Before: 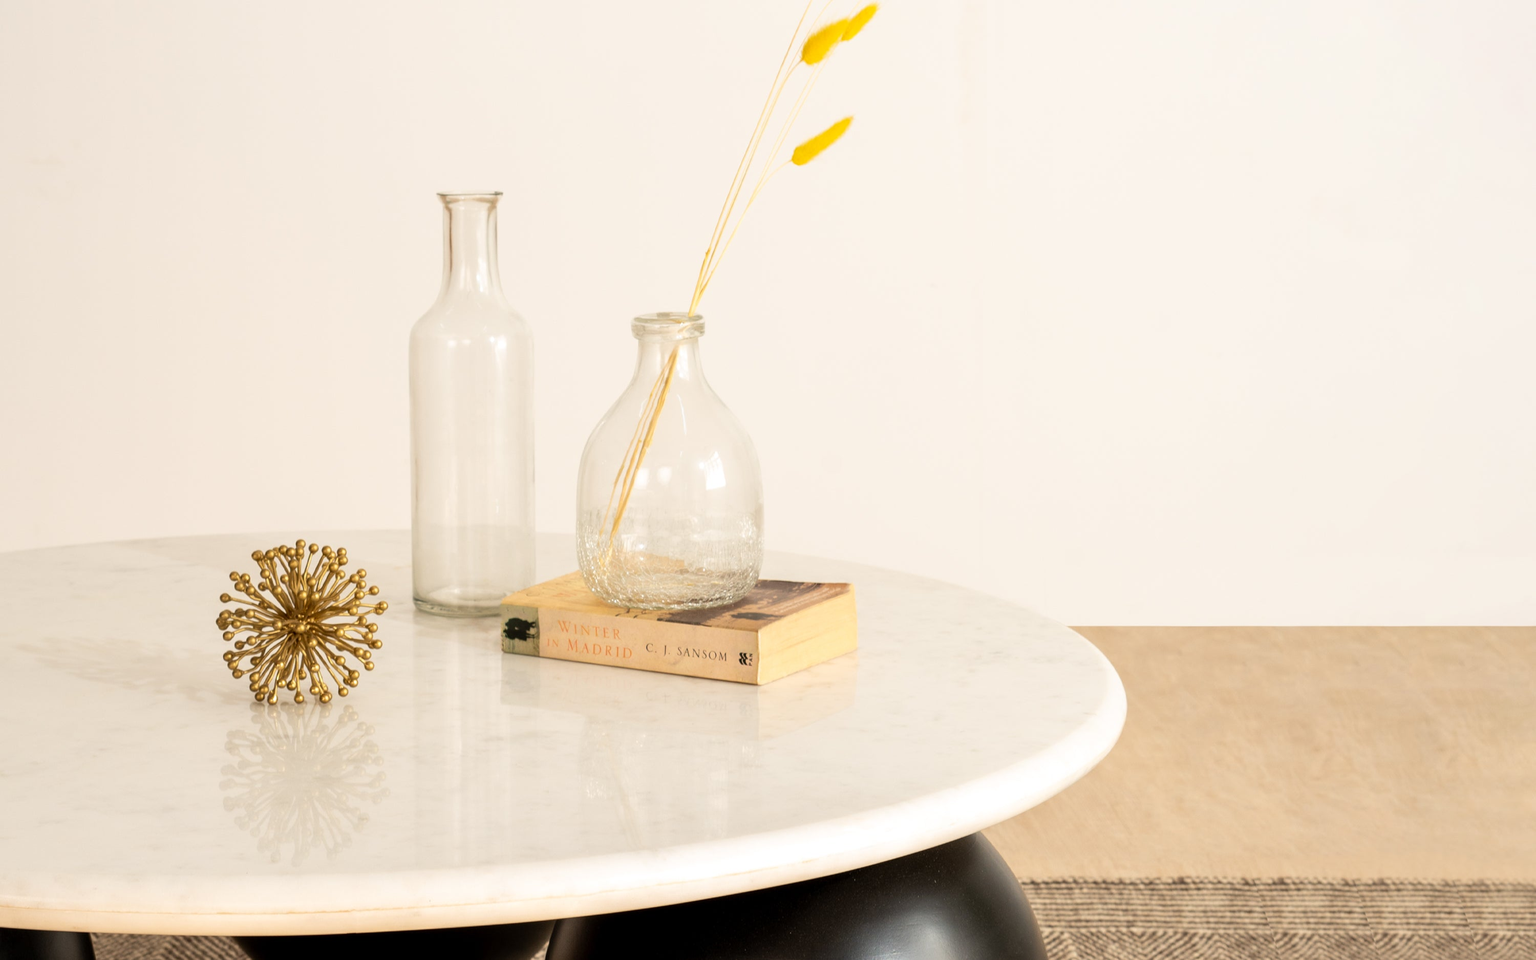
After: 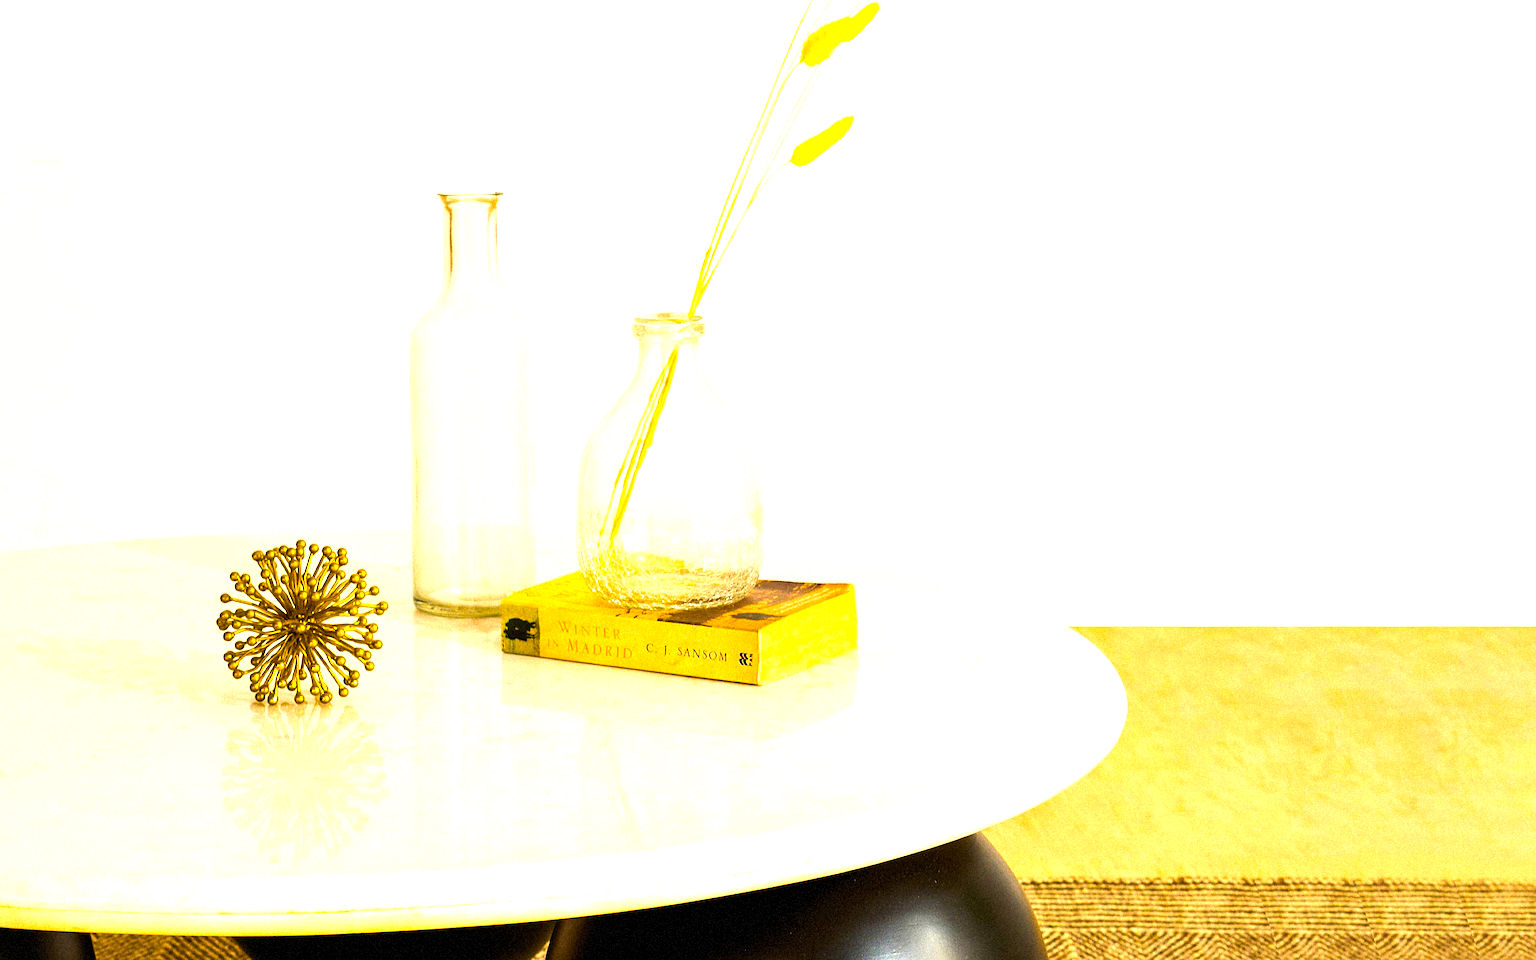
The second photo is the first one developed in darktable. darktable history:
color balance rgb: linear chroma grading › shadows -40%, linear chroma grading › highlights 40%, linear chroma grading › global chroma 45%, linear chroma grading › mid-tones -30%, perceptual saturation grading › global saturation 55%, perceptual saturation grading › highlights -50%, perceptual saturation grading › mid-tones 40%, perceptual saturation grading › shadows 30%, perceptual brilliance grading › global brilliance 20%, perceptual brilliance grading › shadows -40%, global vibrance 35%
grain: strength 35%, mid-tones bias 0%
sharpen: on, module defaults
exposure: exposure 0.2 EV, compensate highlight preservation false
